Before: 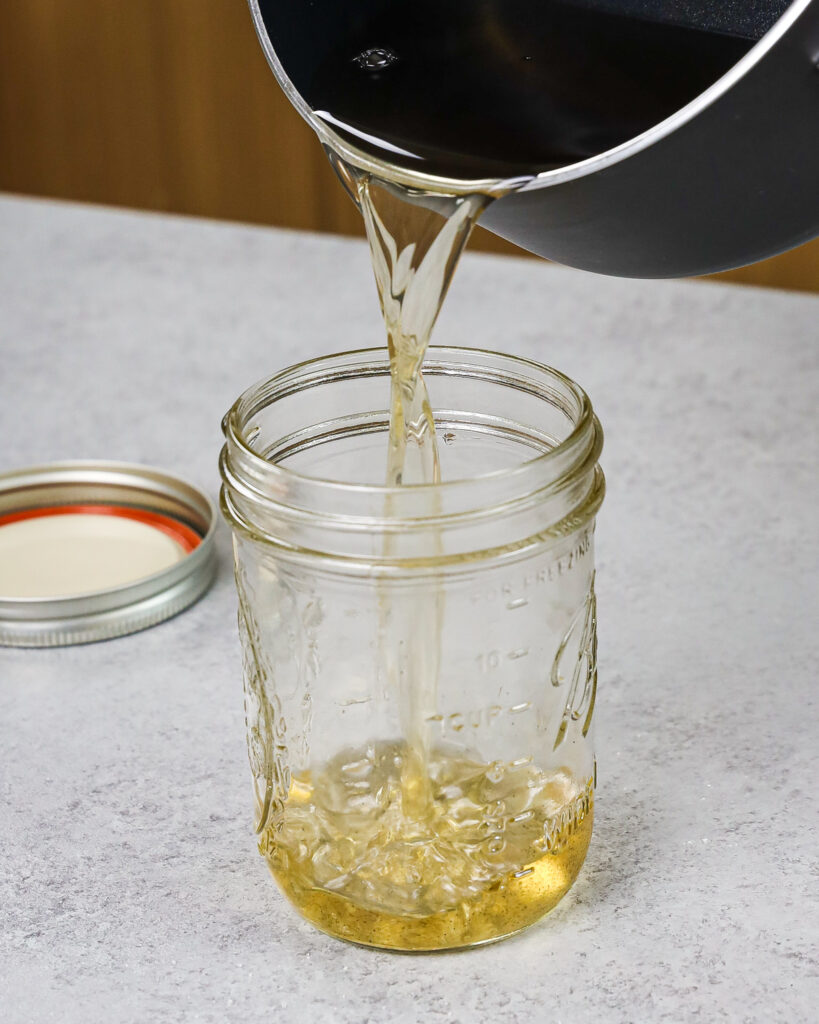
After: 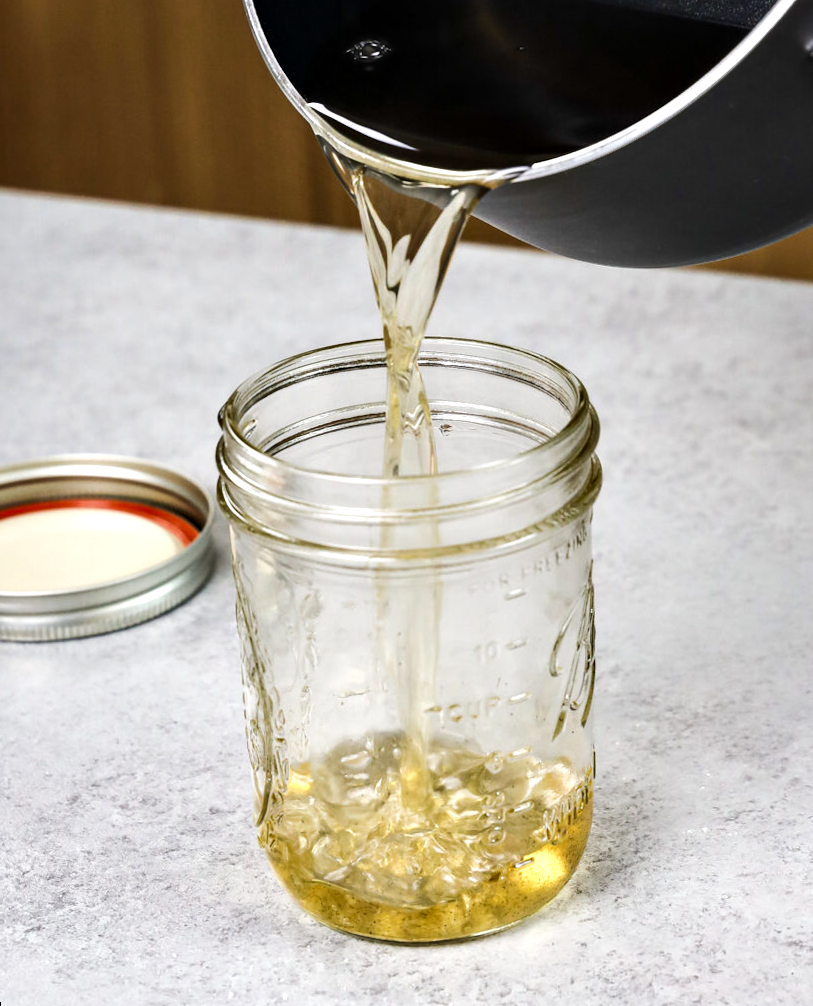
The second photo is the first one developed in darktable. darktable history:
tone equalizer: -8 EV -0.417 EV, -7 EV -0.389 EV, -6 EV -0.333 EV, -5 EV -0.222 EV, -3 EV 0.222 EV, -2 EV 0.333 EV, -1 EV 0.389 EV, +0 EV 0.417 EV, edges refinement/feathering 500, mask exposure compensation -1.57 EV, preserve details no
rotate and perspective: rotation -0.45°, automatic cropping original format, crop left 0.008, crop right 0.992, crop top 0.012, crop bottom 0.988
contrast equalizer: y [[0.536, 0.565, 0.581, 0.516, 0.52, 0.491], [0.5 ×6], [0.5 ×6], [0 ×6], [0 ×6]]
